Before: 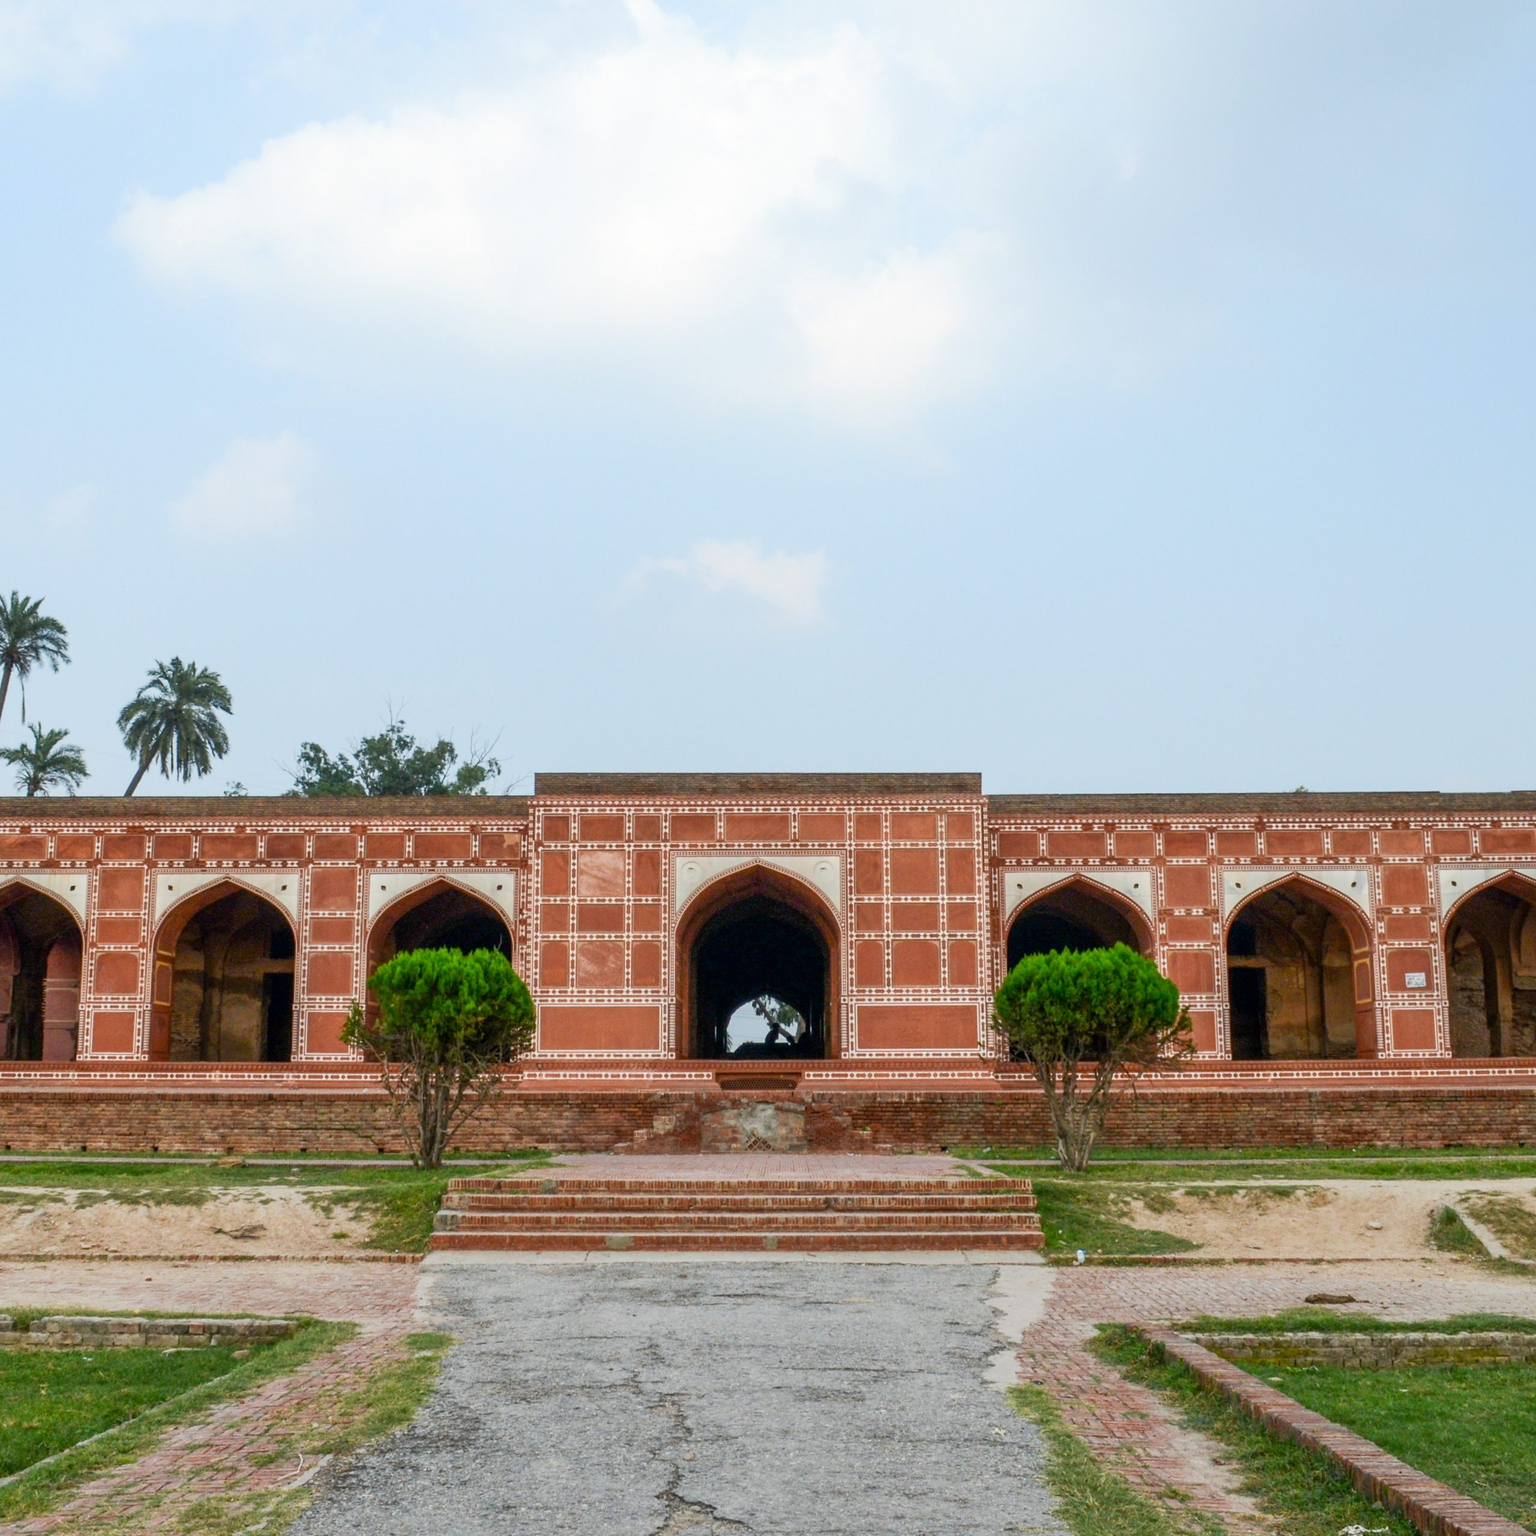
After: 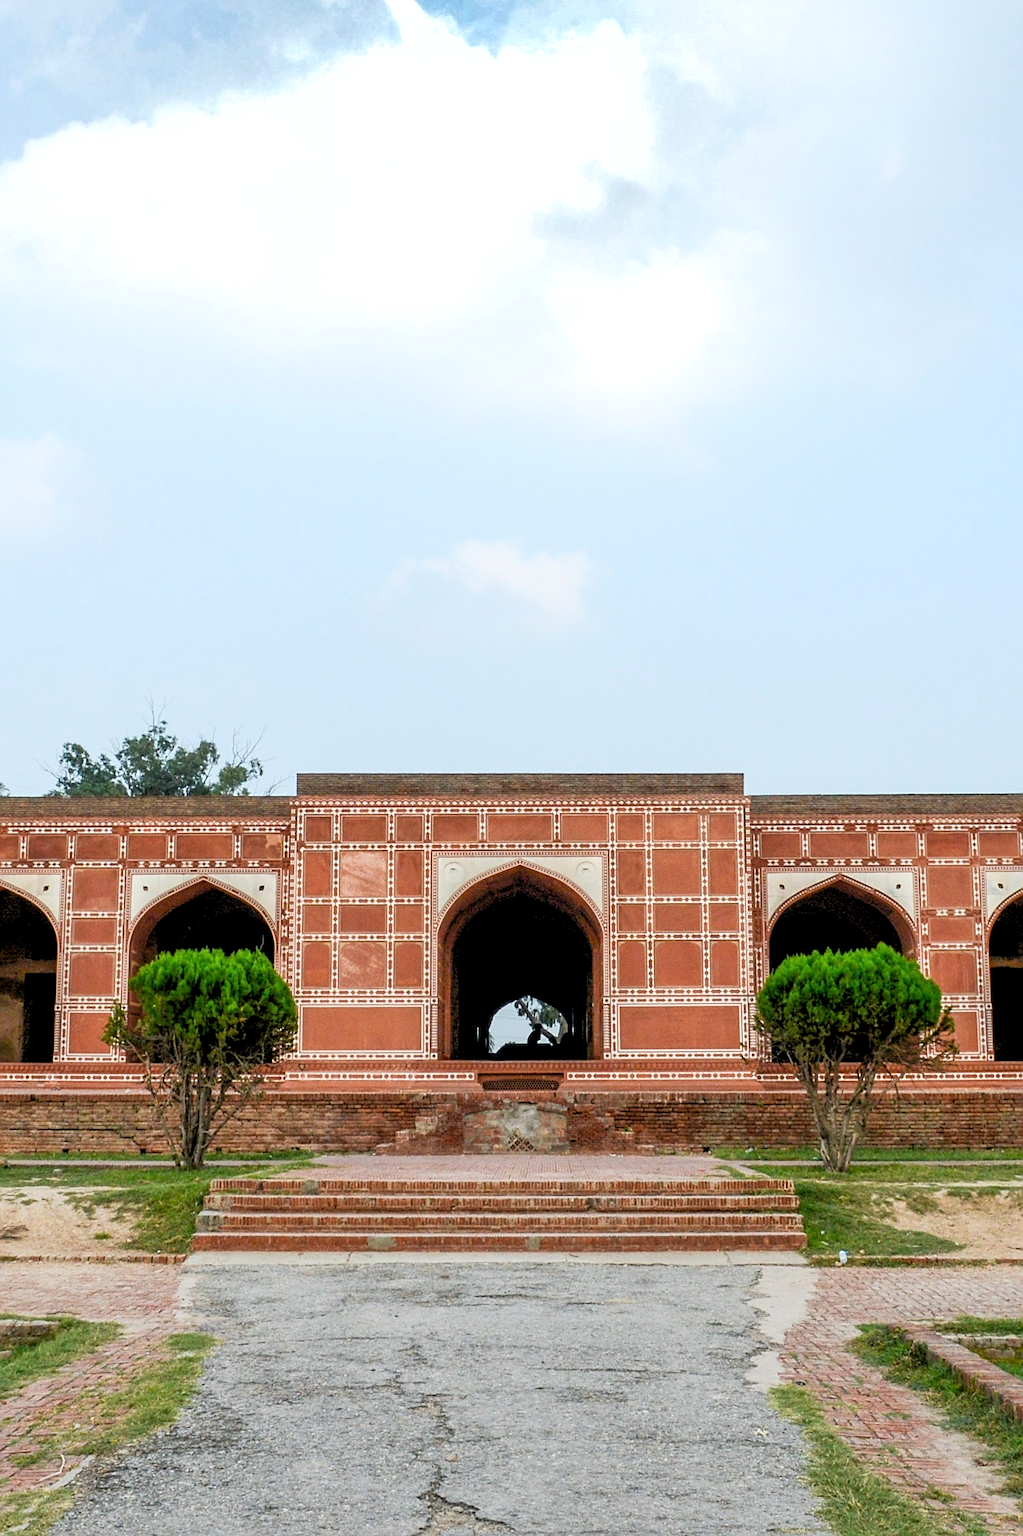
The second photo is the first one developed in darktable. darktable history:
sharpen: on, module defaults
shadows and highlights: radius 331.84, shadows 53.55, highlights -100, compress 94.63%, highlights color adjustment 73.23%, soften with gaussian
crop and rotate: left 15.546%, right 17.787%
rgb levels: levels [[0.013, 0.434, 0.89], [0, 0.5, 1], [0, 0.5, 1]]
